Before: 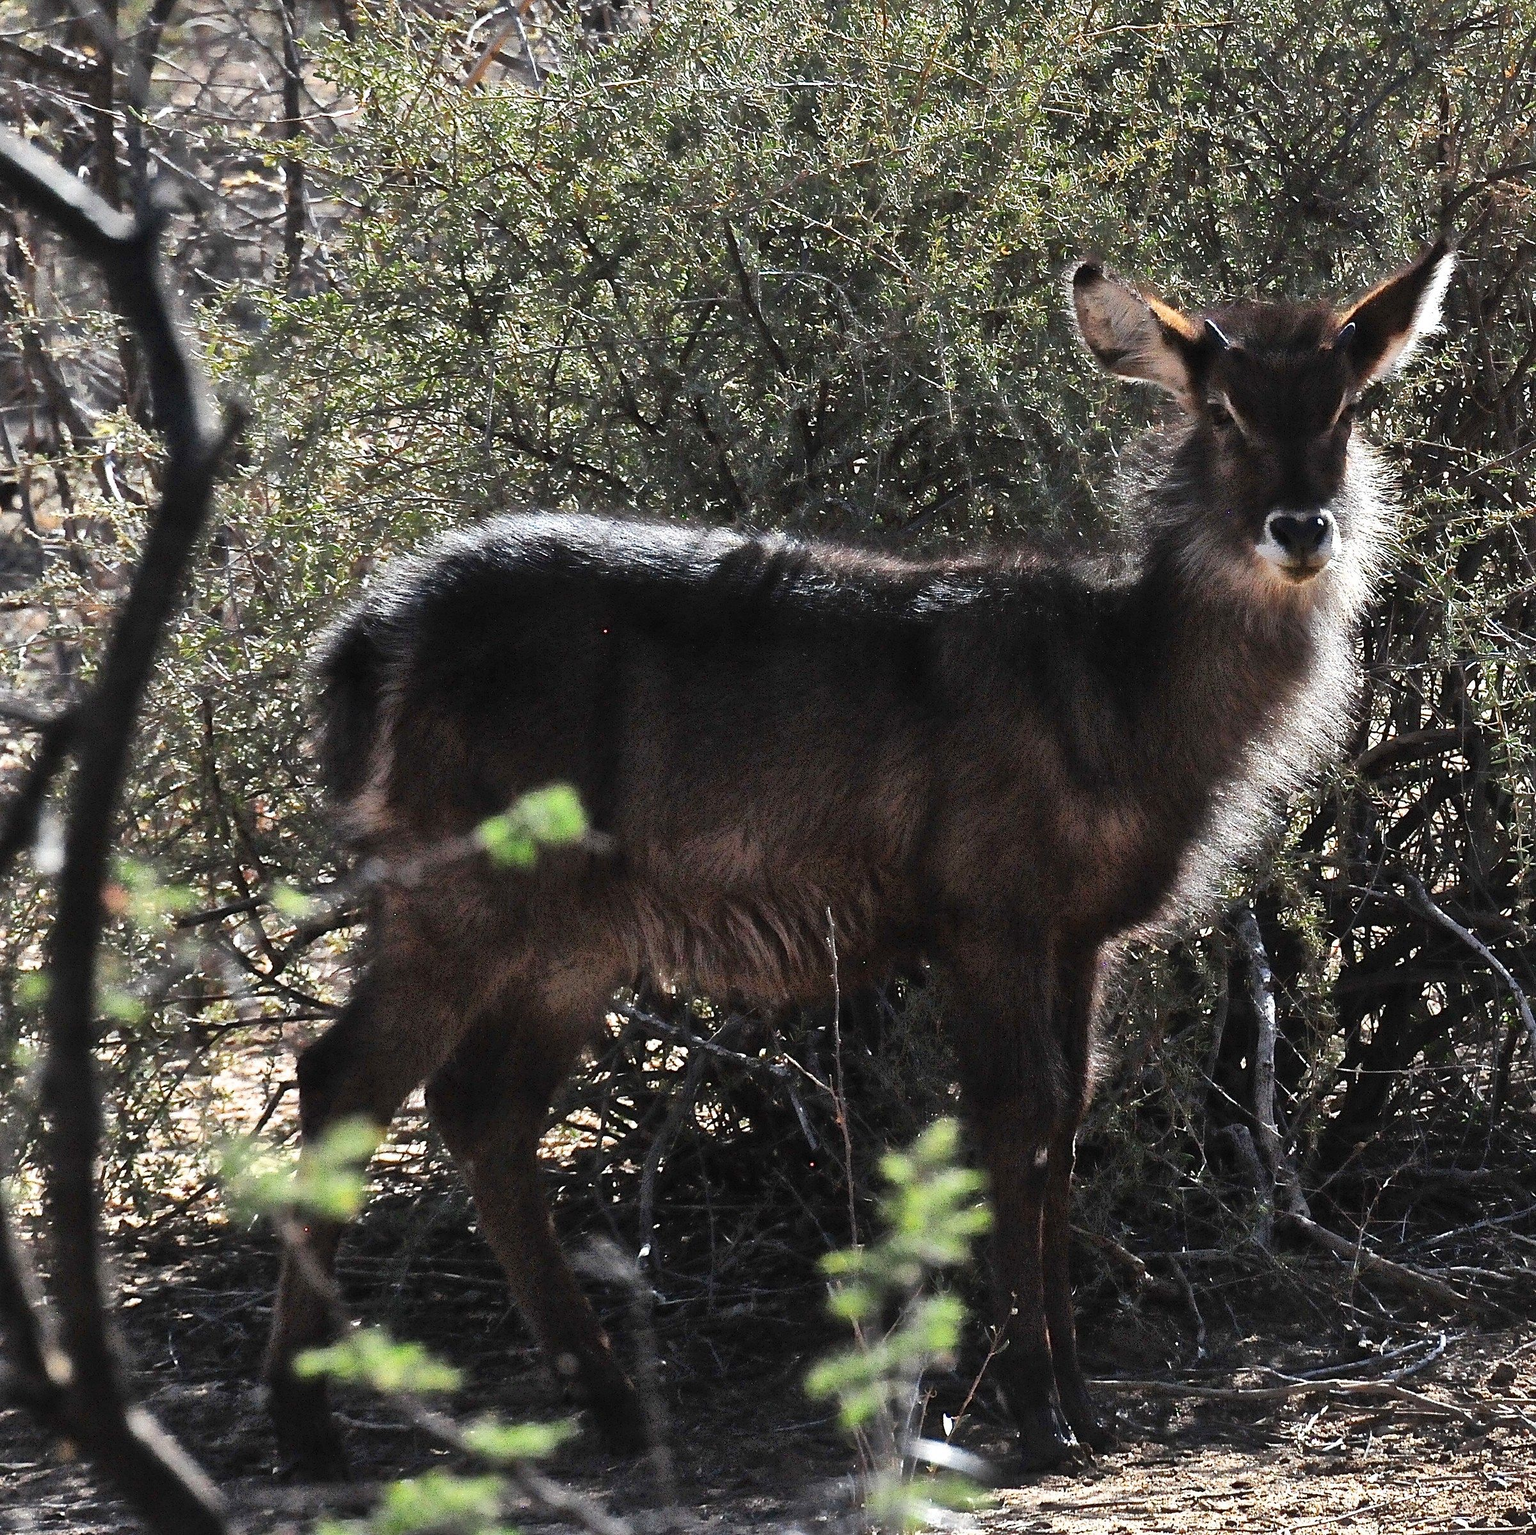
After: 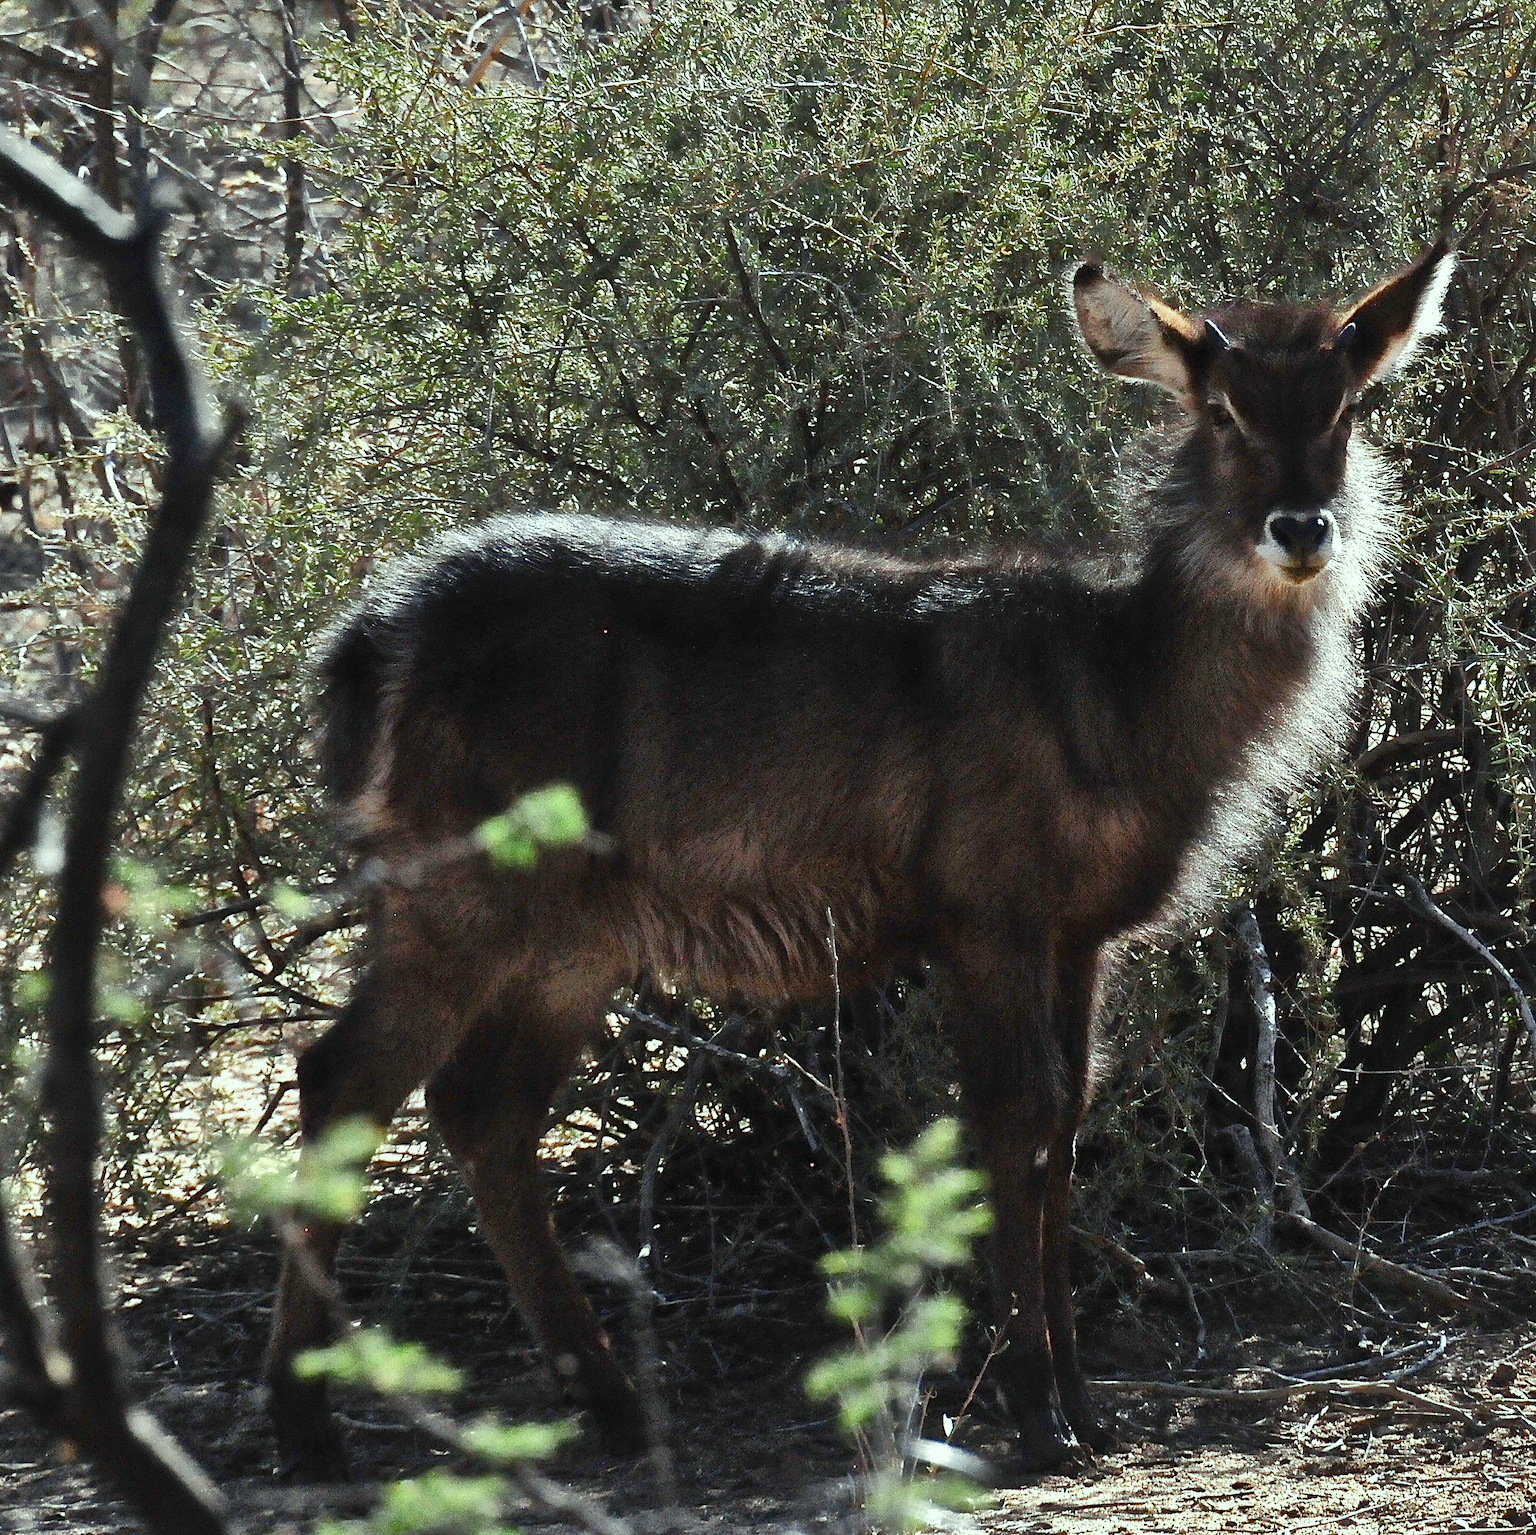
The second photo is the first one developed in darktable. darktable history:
color balance rgb: perceptual saturation grading › global saturation 20%, perceptual saturation grading › highlights -50%, perceptual saturation grading › shadows 30%
color correction: highlights a* -8, highlights b* 3.1
